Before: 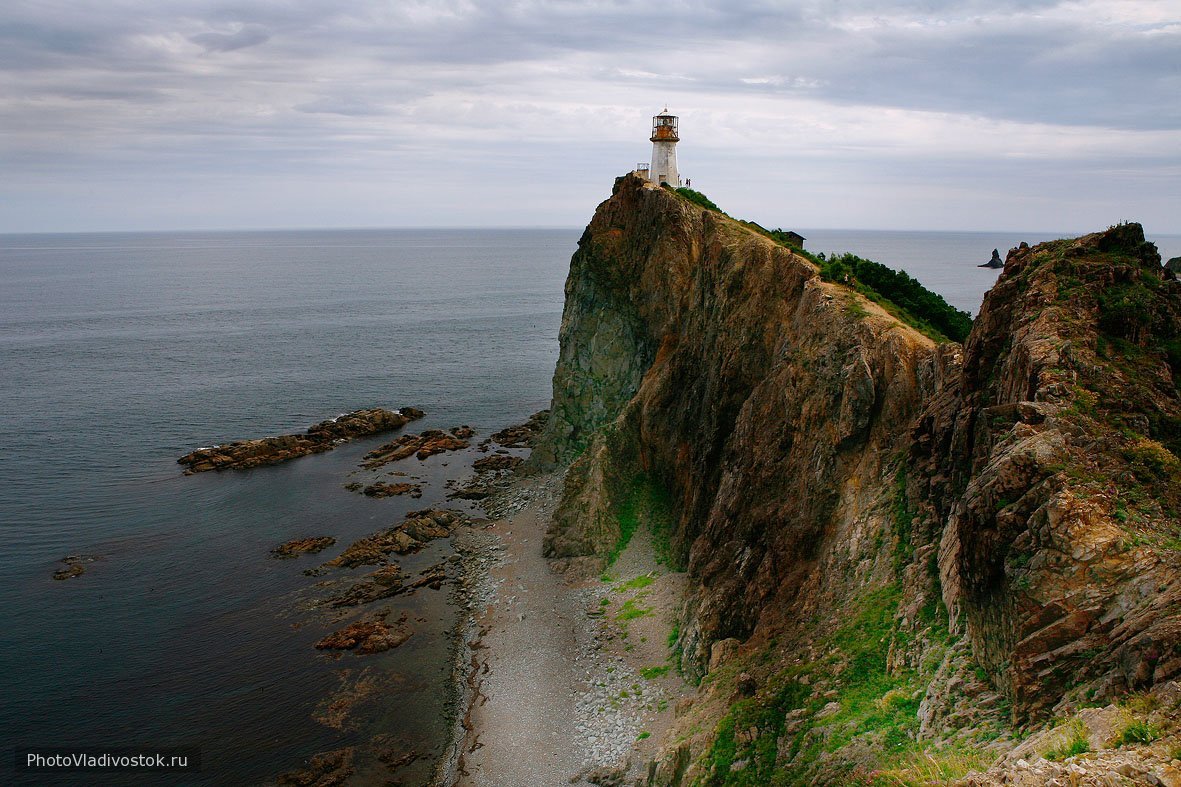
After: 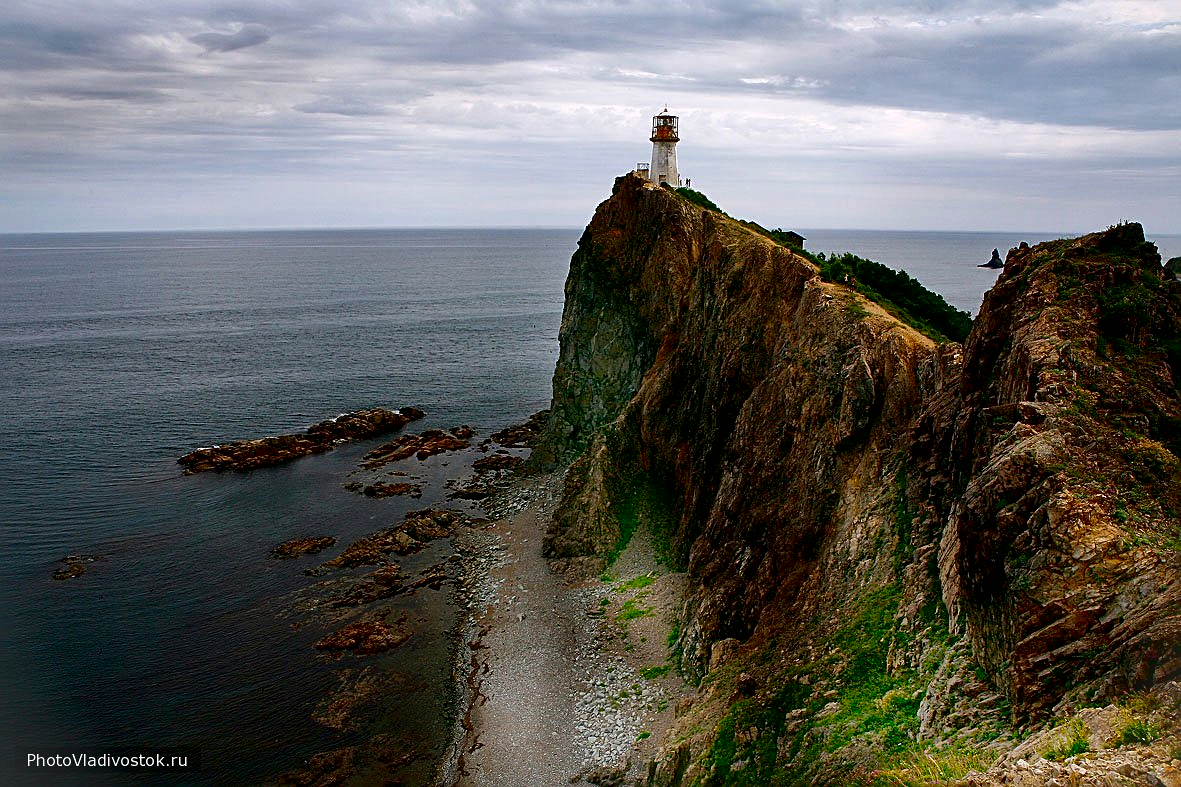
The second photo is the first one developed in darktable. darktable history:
sharpen: on, module defaults
vignetting: fall-off start 100%, brightness 0.05, saturation 0
contrast brightness saturation: contrast 0.12, brightness -0.12, saturation 0.2
local contrast: mode bilateral grid, contrast 25, coarseness 60, detail 151%, midtone range 0.2
